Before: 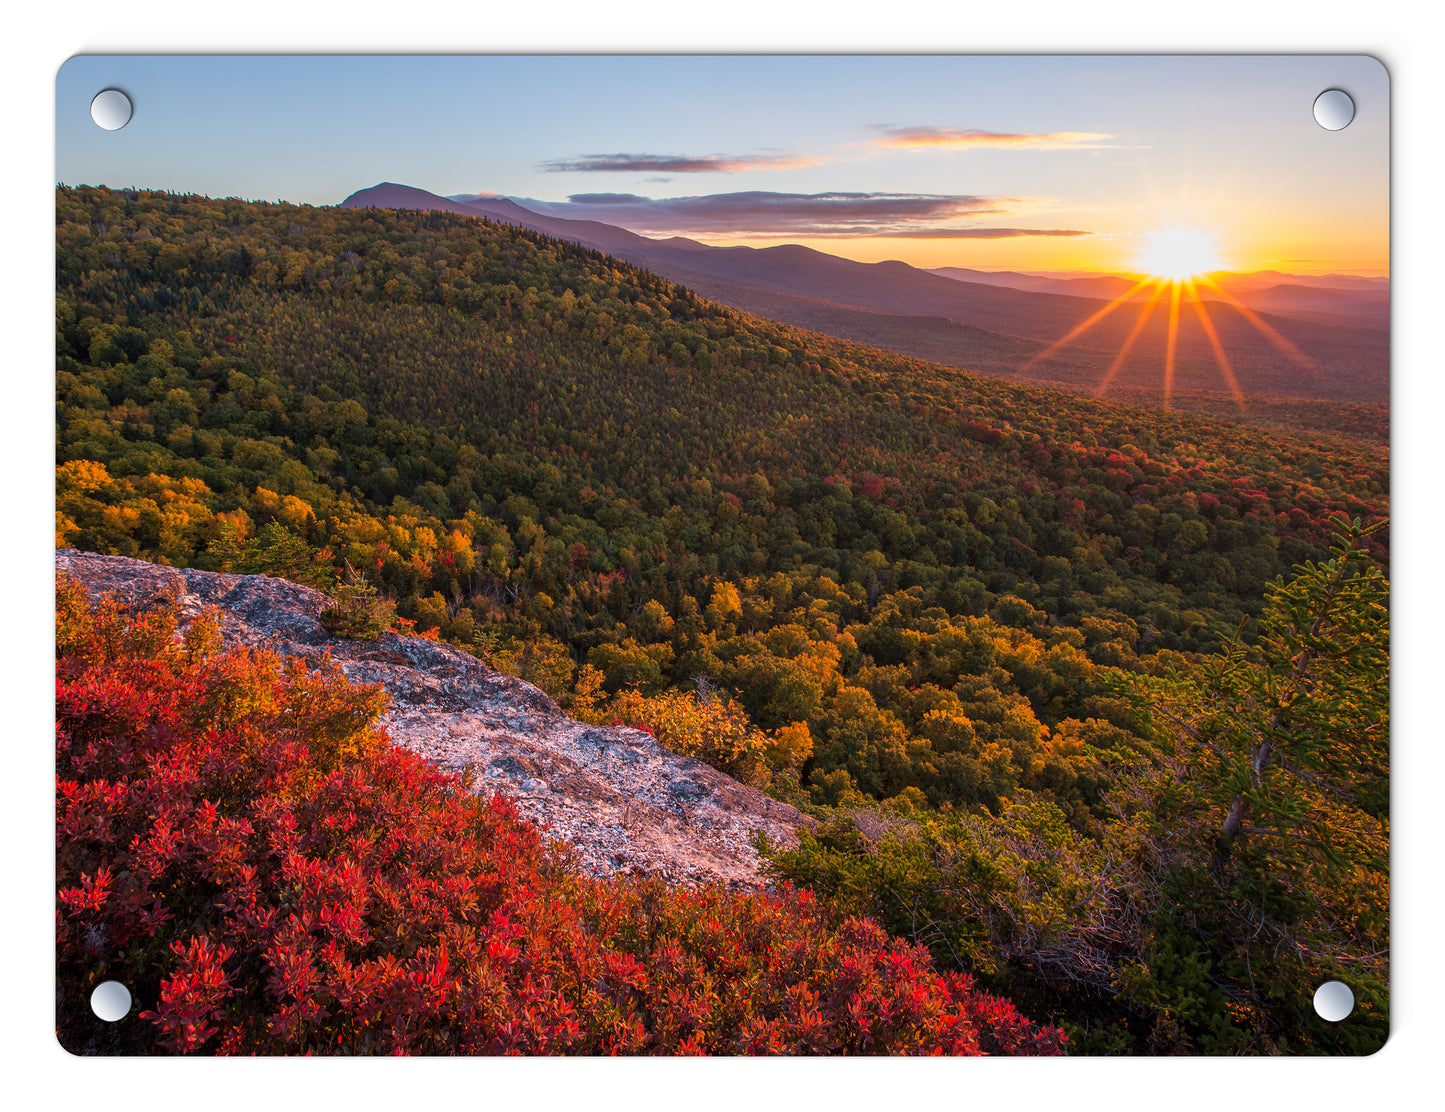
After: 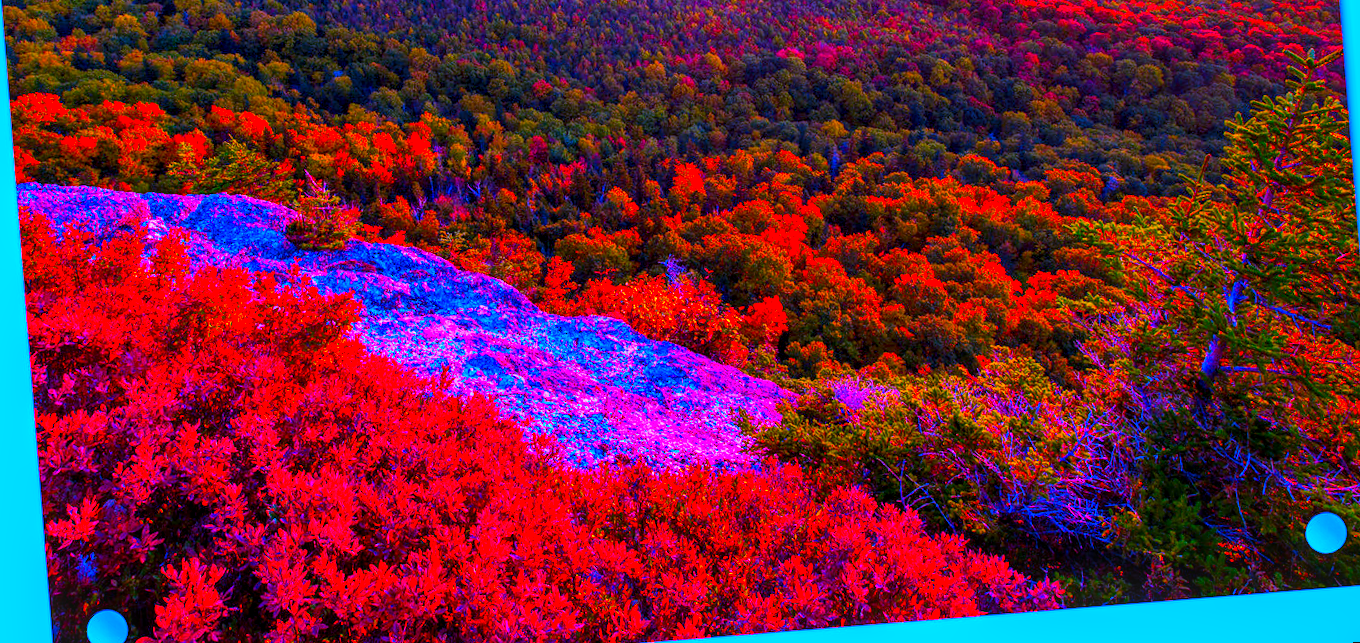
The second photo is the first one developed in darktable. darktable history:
shadows and highlights: radius 108.52, shadows 23.73, highlights -59.32, low approximation 0.01, soften with gaussian
white balance: red 0.98, blue 1.61
color correction: saturation 3
crop and rotate: top 36.435%
local contrast: detail 150%
contrast brightness saturation: contrast 0.08, saturation 0.2
rotate and perspective: rotation -4.57°, crop left 0.054, crop right 0.944, crop top 0.087, crop bottom 0.914
